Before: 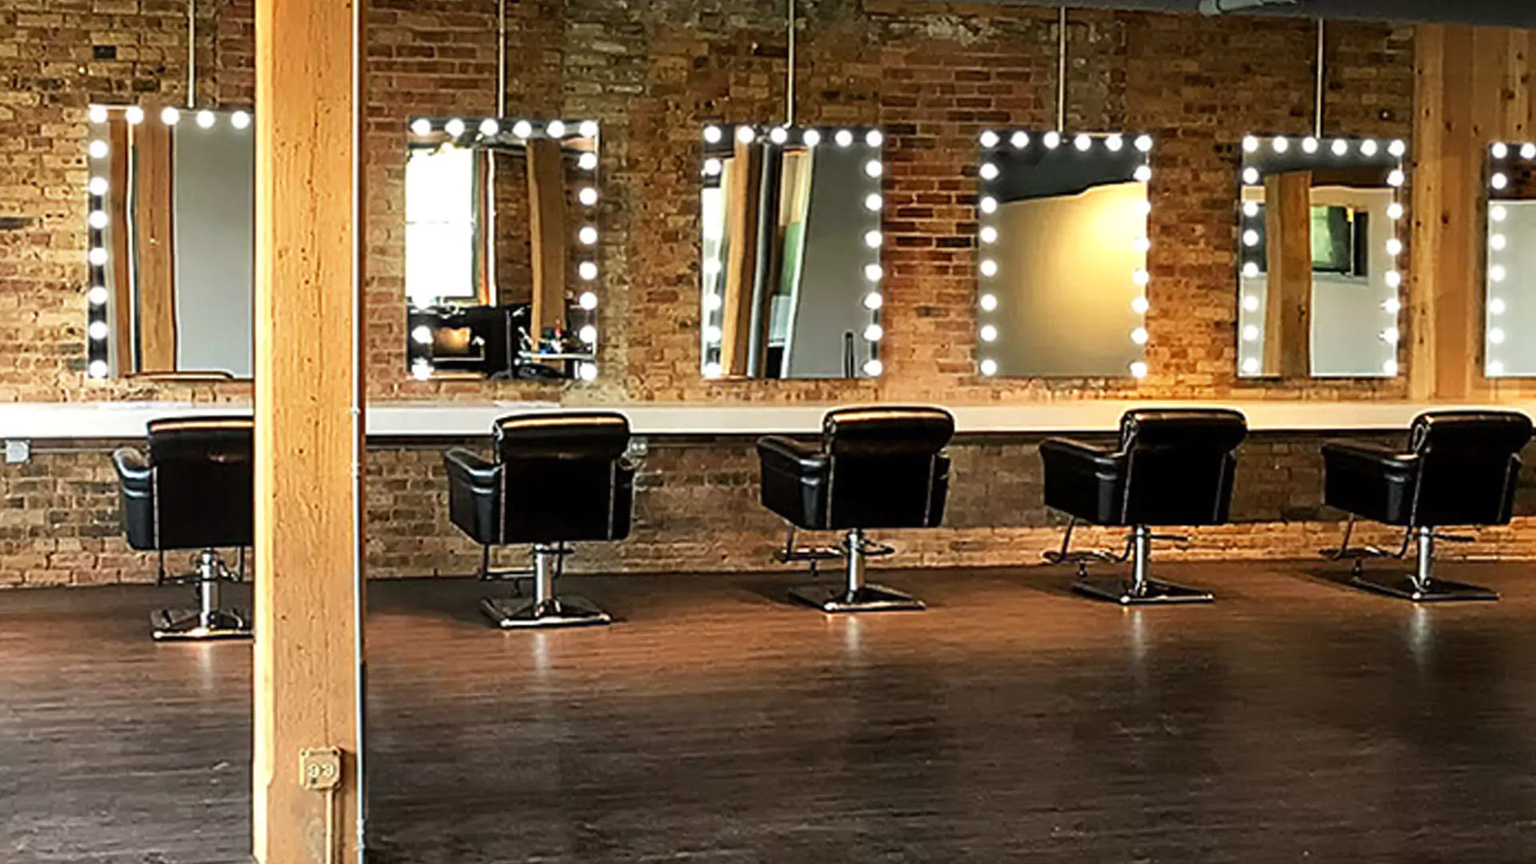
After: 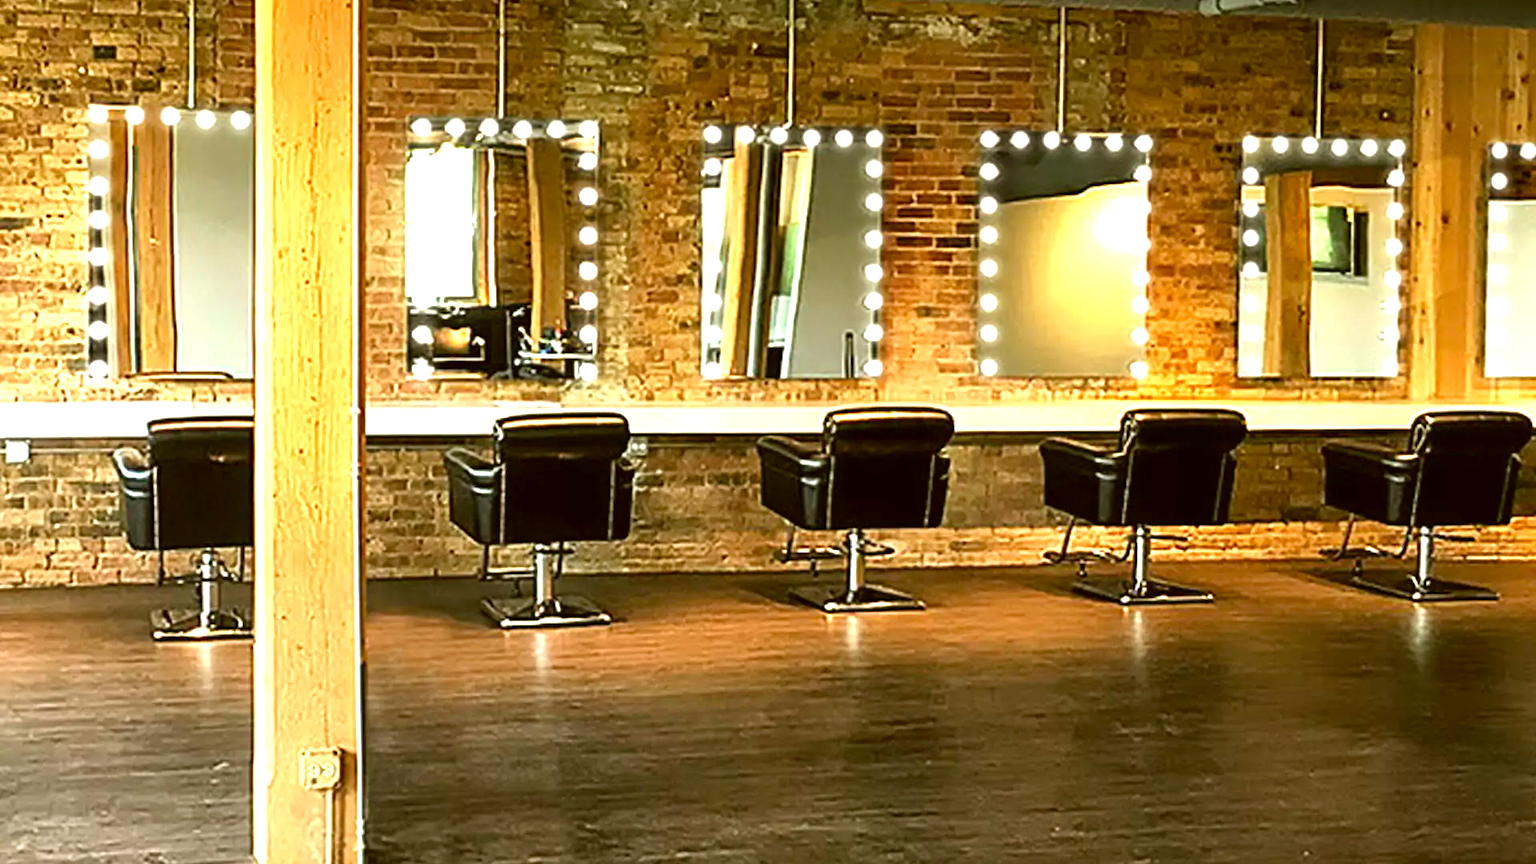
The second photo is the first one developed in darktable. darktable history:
color correction: highlights a* -1.53, highlights b* 9.97, shadows a* 0.613, shadows b* 19.81
exposure: black level correction 0, exposure 1.001 EV, compensate highlight preservation false
